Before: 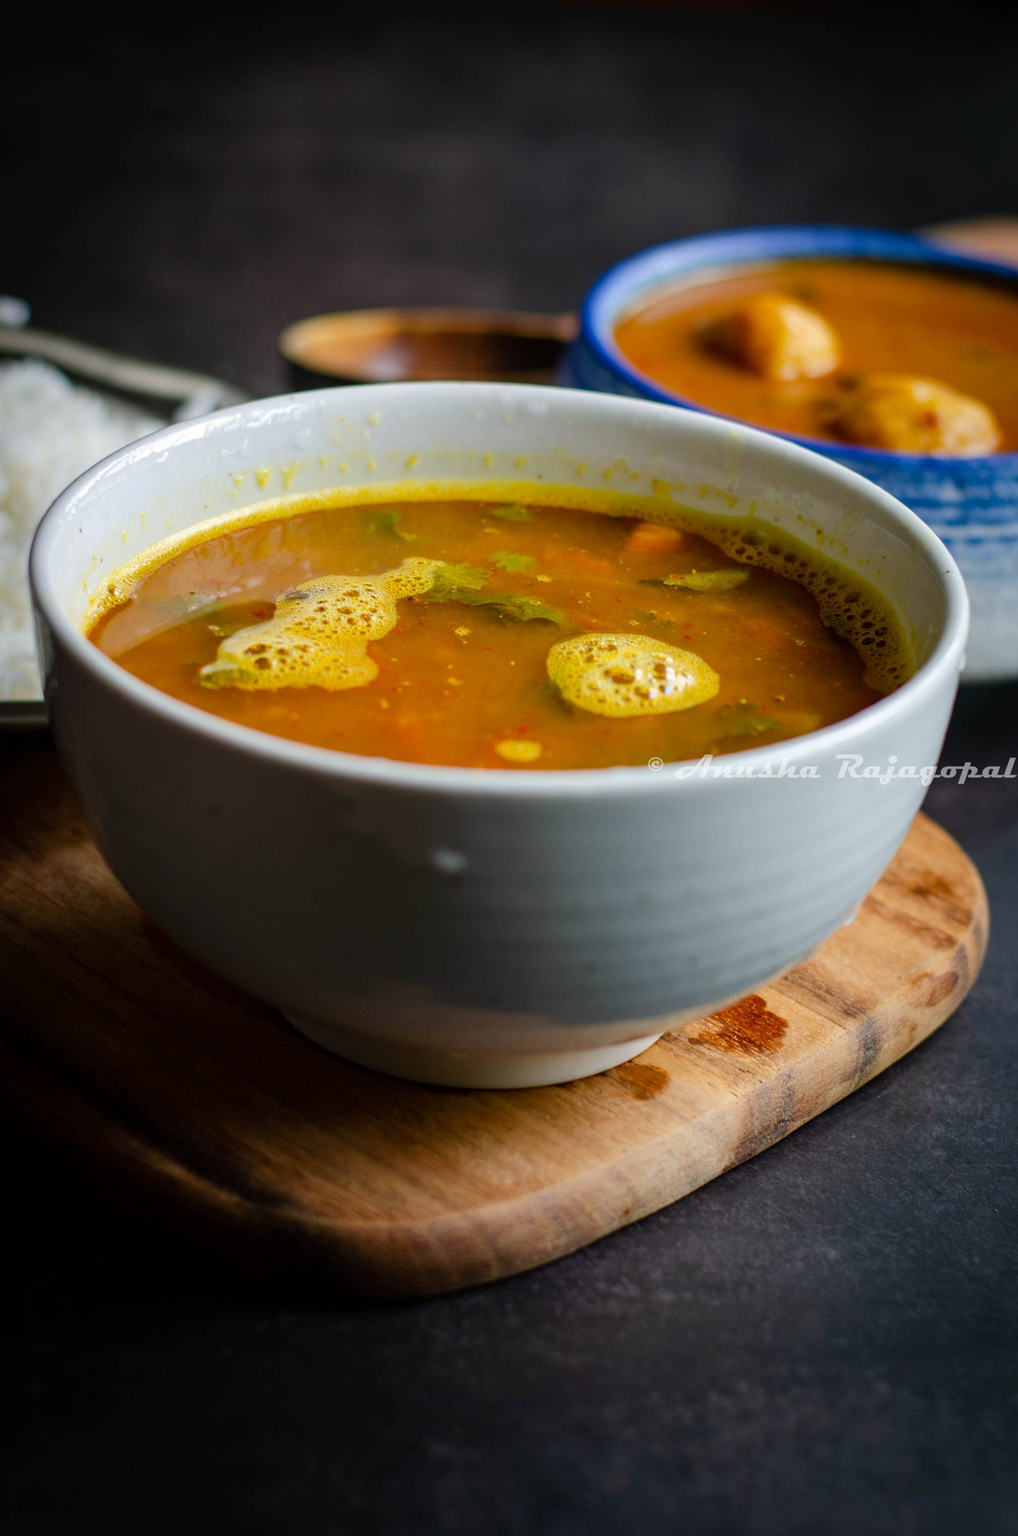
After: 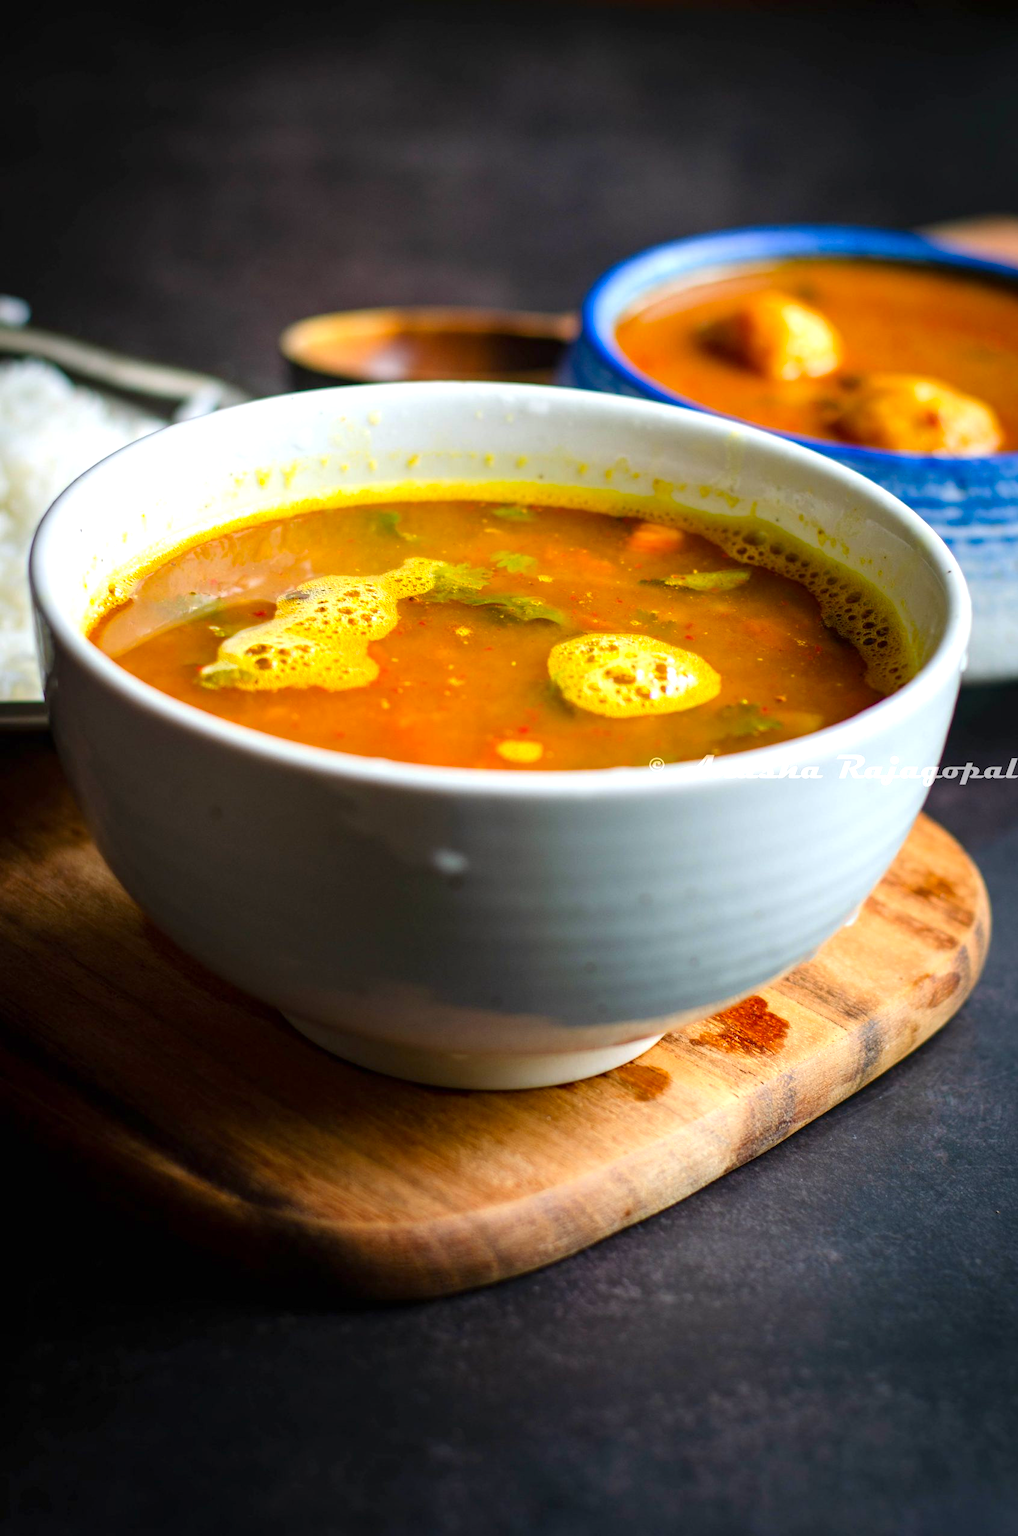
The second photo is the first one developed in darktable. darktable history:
exposure: exposure 0.747 EV, compensate exposure bias true, compensate highlight preservation false
contrast brightness saturation: contrast 0.036, saturation 0.158
crop: top 0.09%, bottom 0.095%
